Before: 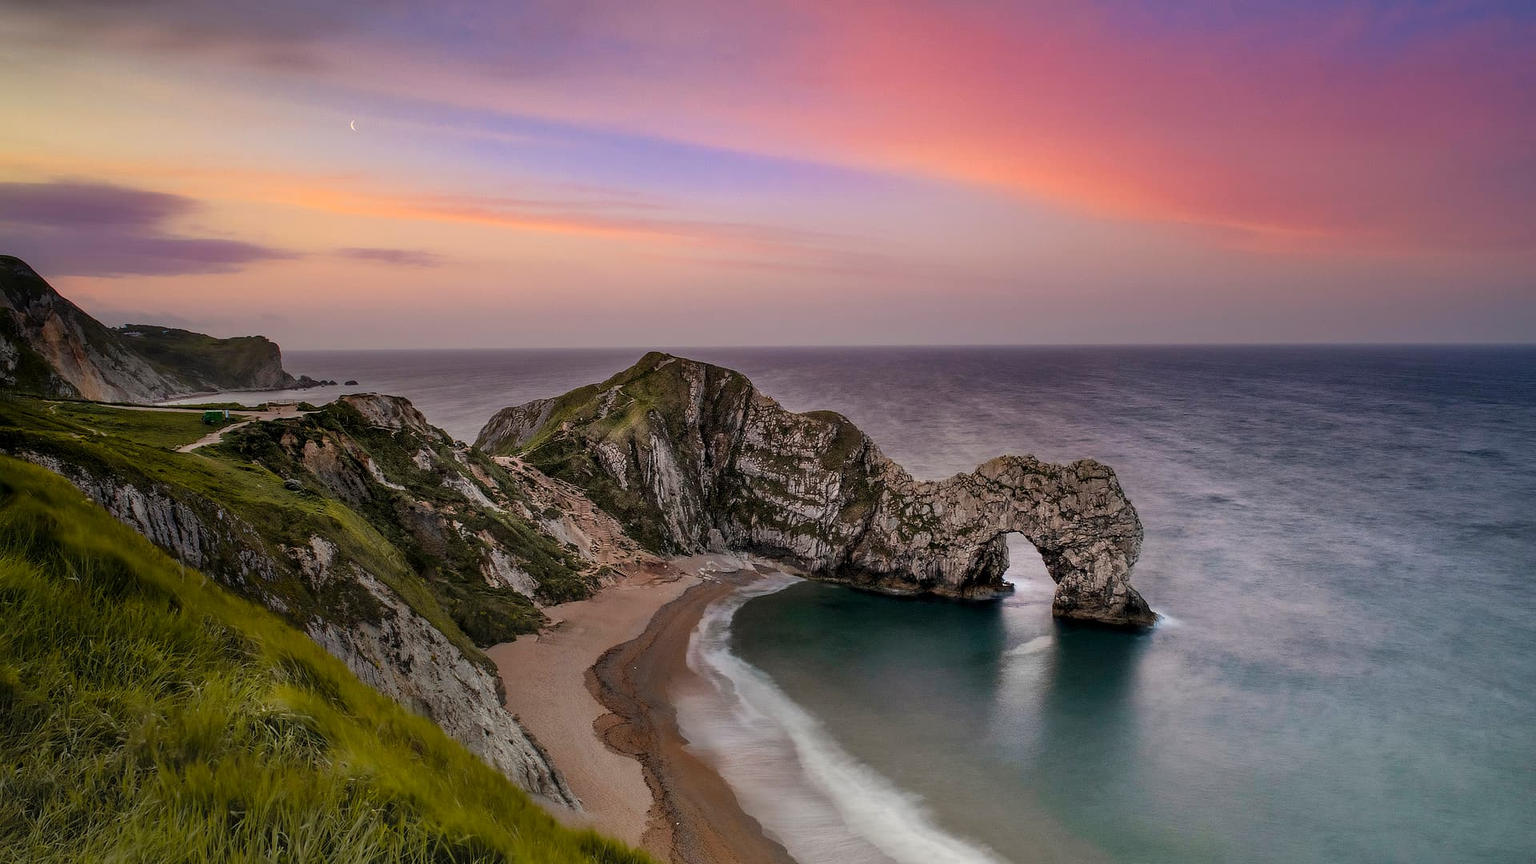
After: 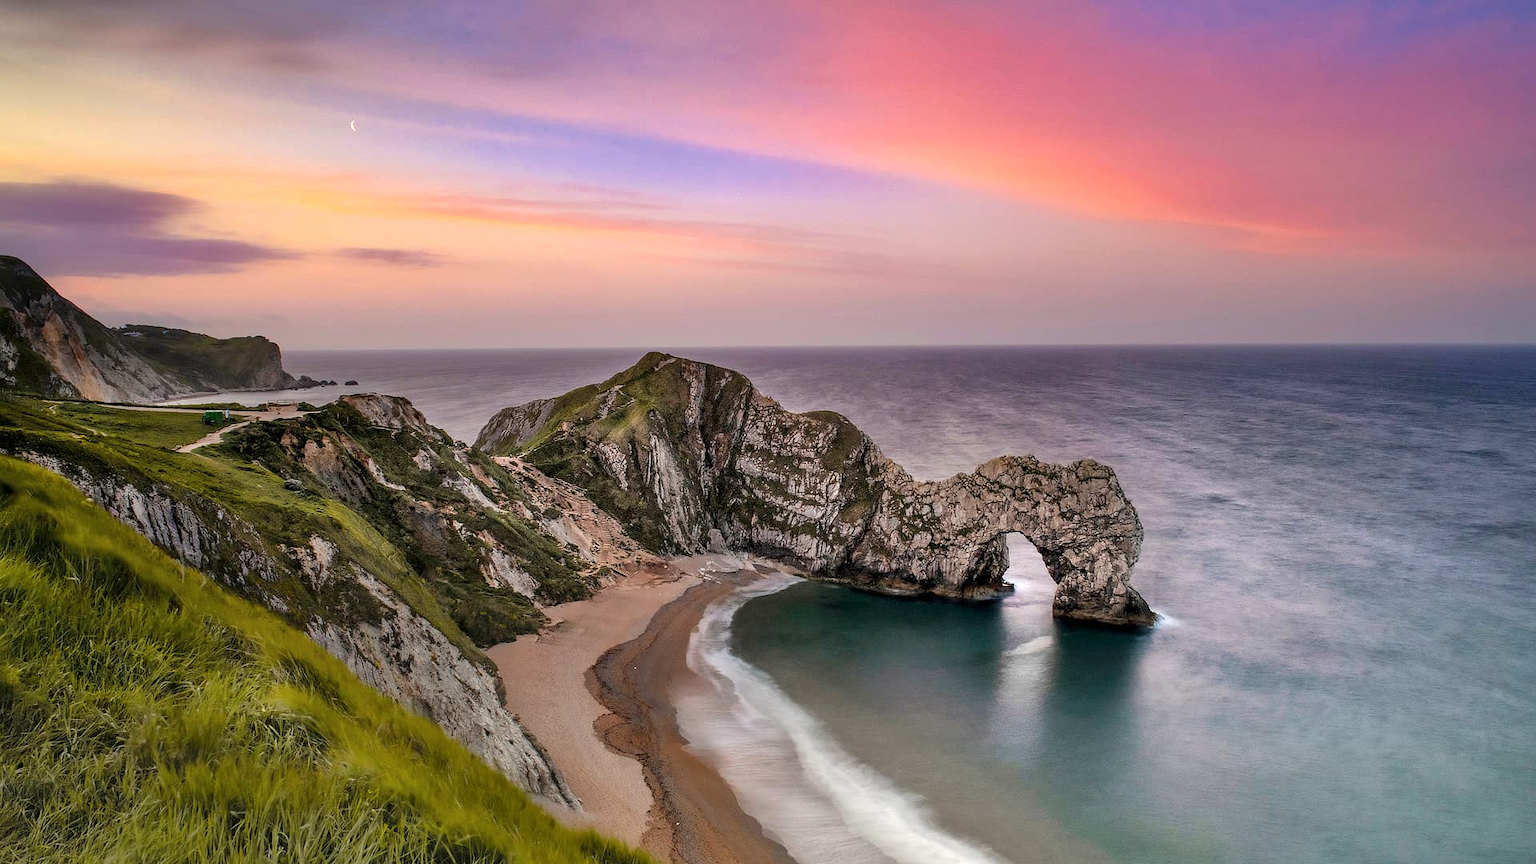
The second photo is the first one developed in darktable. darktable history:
exposure: exposure 0.556 EV, compensate highlight preservation false
shadows and highlights: low approximation 0.01, soften with gaussian
